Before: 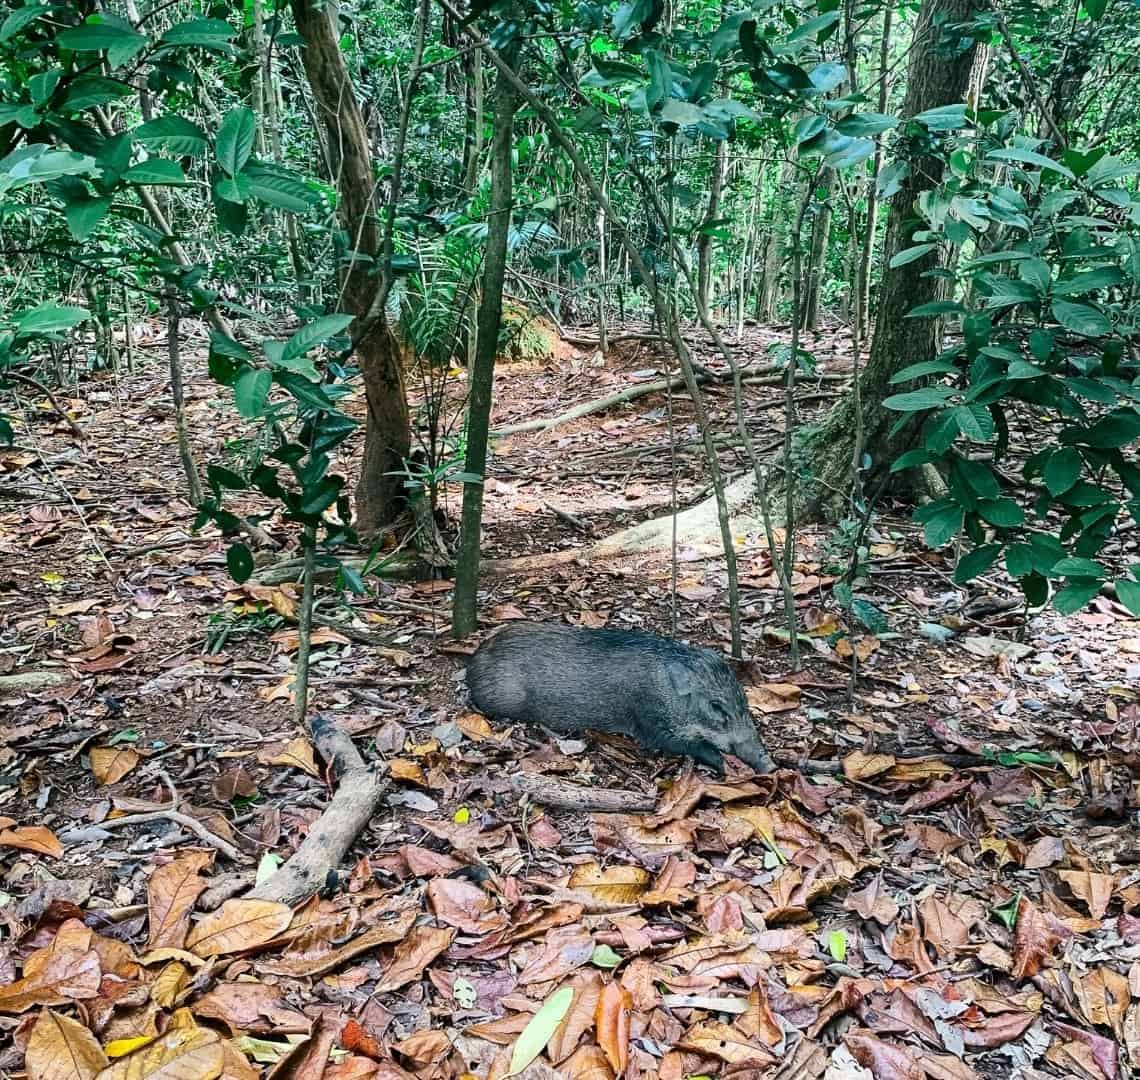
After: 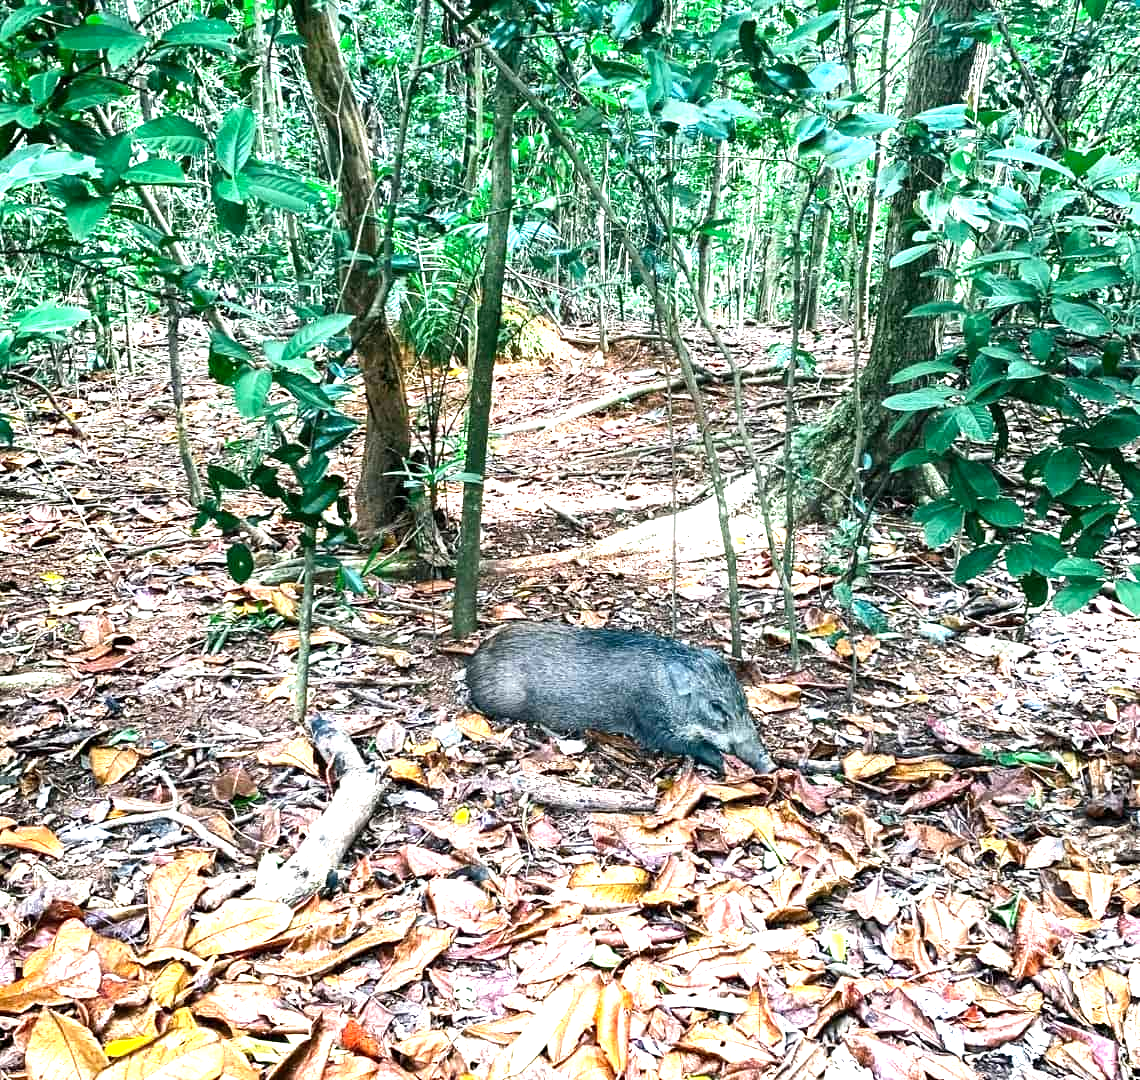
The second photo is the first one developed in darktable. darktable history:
exposure: black level correction 0.001, exposure 0.5 EV, compensate exposure bias true, compensate highlight preservation false
levels: levels [0, 0.394, 0.787]
